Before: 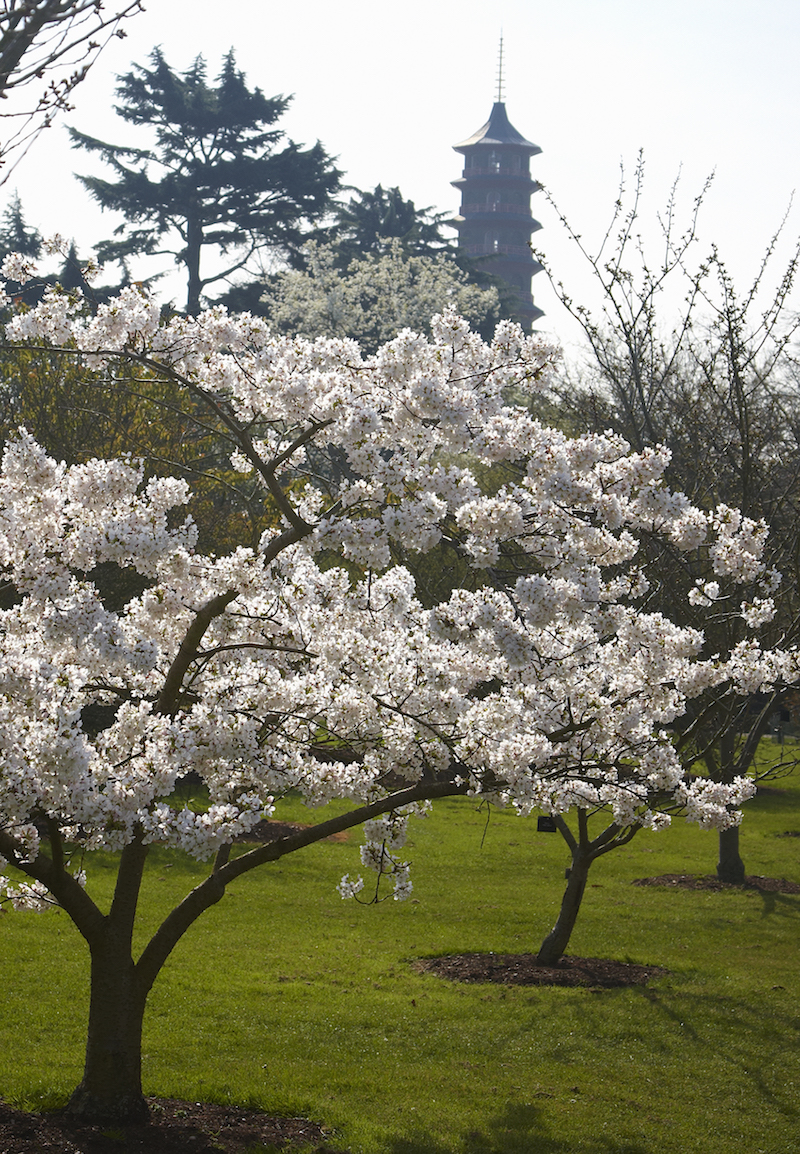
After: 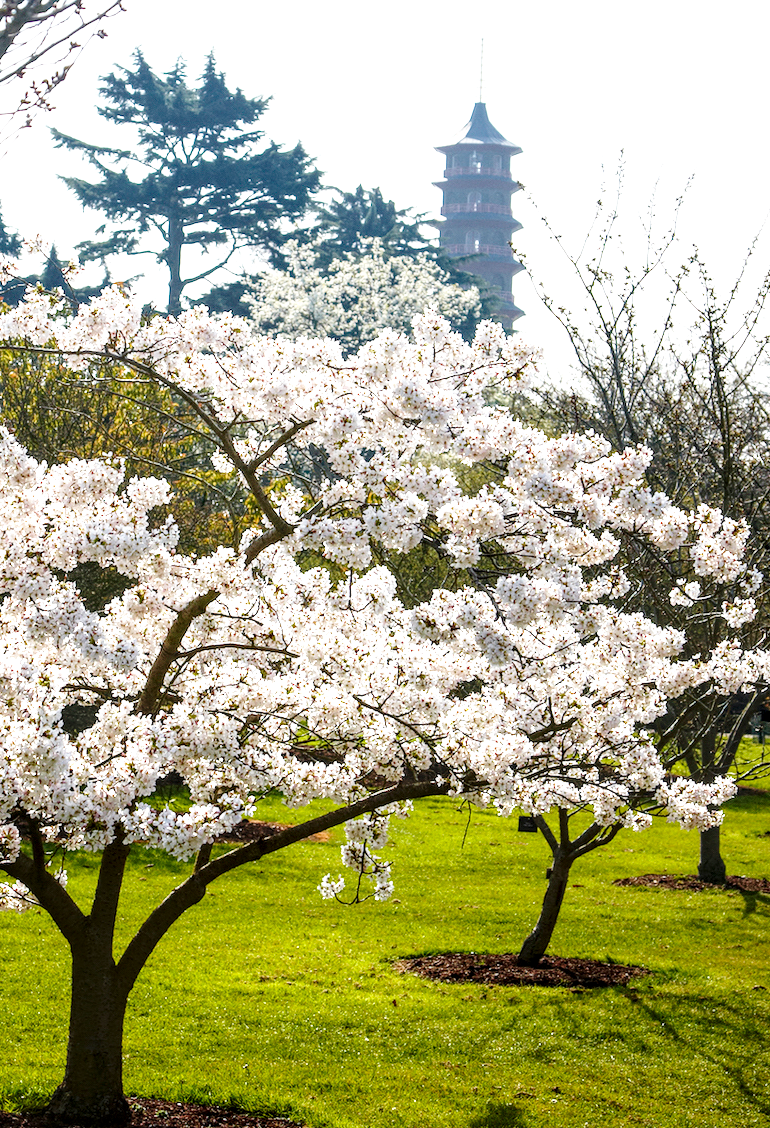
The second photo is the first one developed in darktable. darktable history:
base curve: curves: ch0 [(0, 0) (0.028, 0.03) (0.105, 0.232) (0.387, 0.748) (0.754, 0.968) (1, 1)], fusion 1, exposure shift 0.576, preserve colors none
local contrast: detail 154%
crop and rotate: left 2.536%, right 1.107%, bottom 2.246%
